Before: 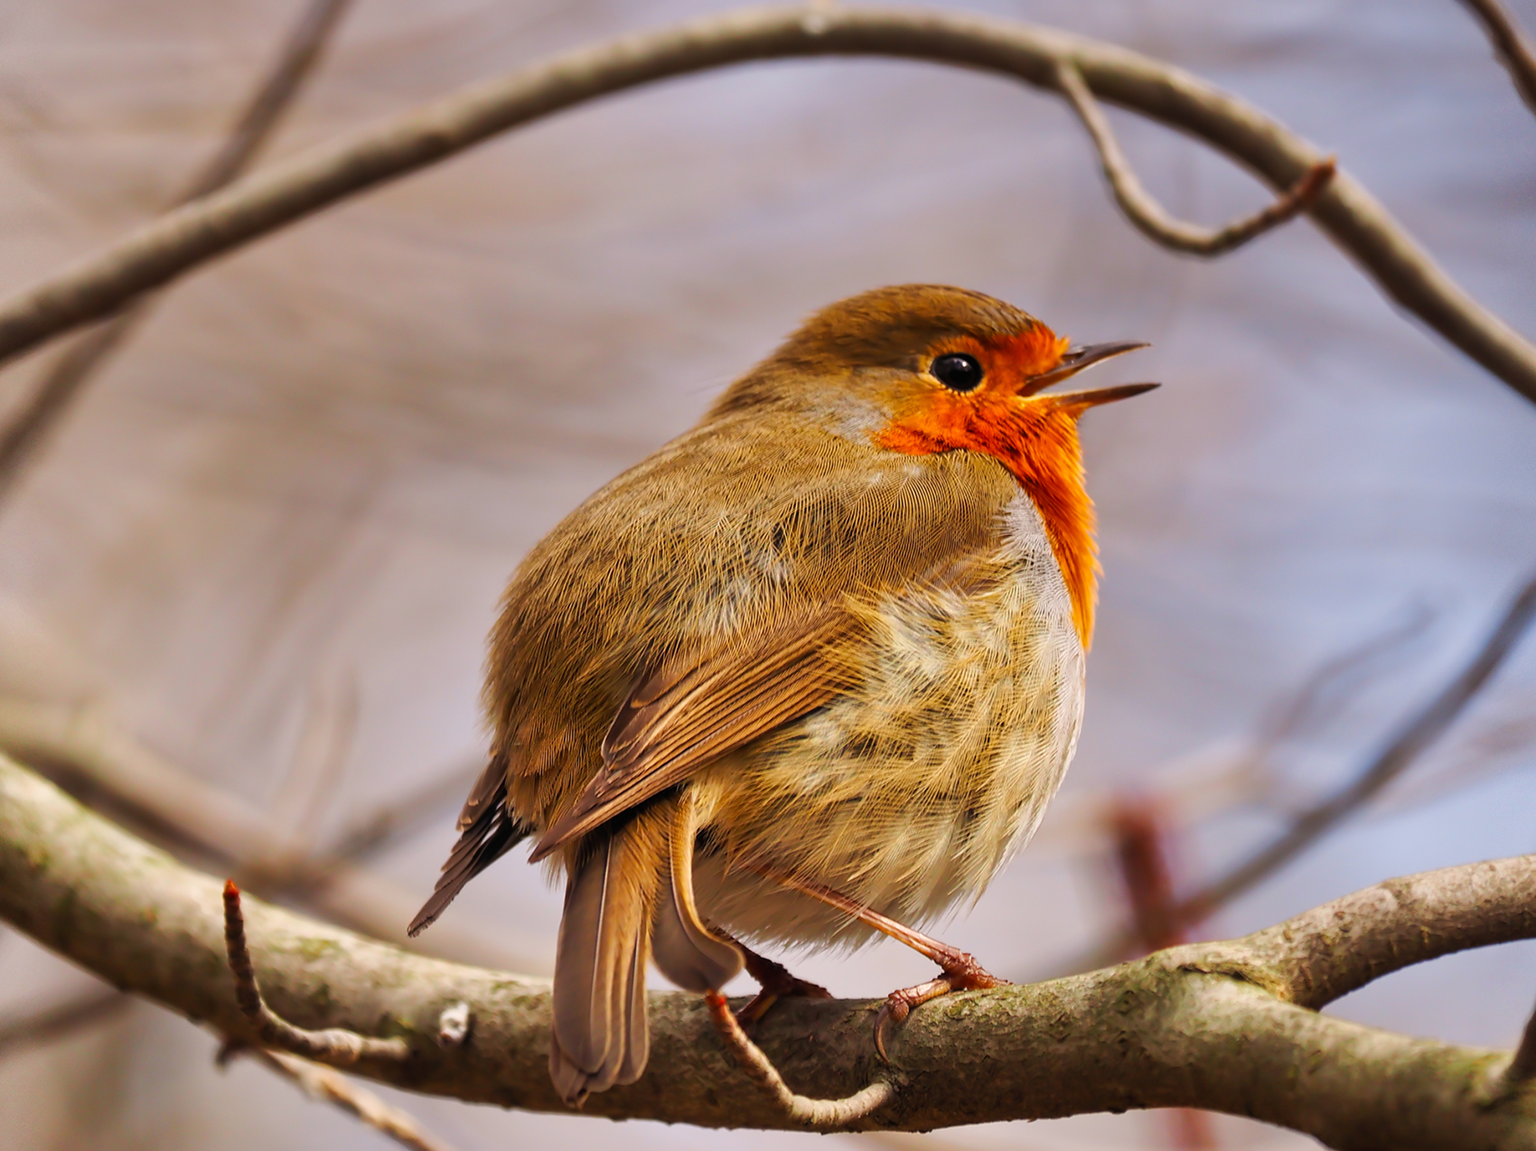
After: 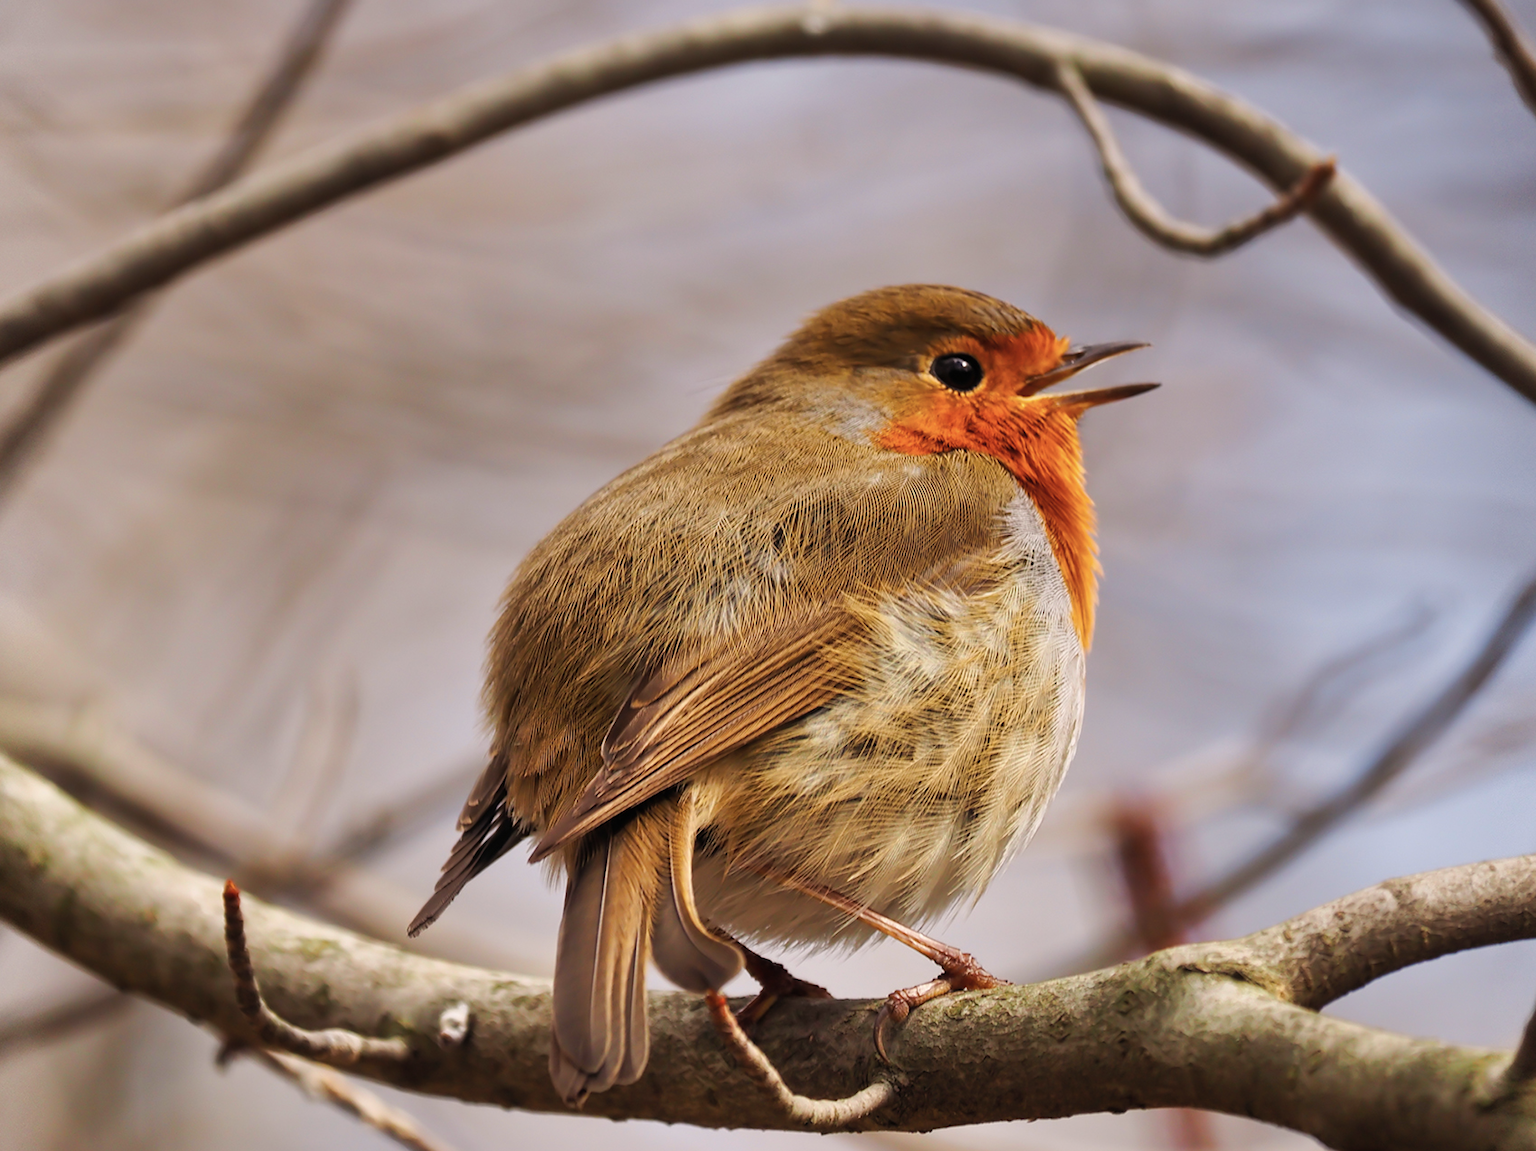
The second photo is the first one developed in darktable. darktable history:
color correction: highlights b* 0.058, saturation 0.795
